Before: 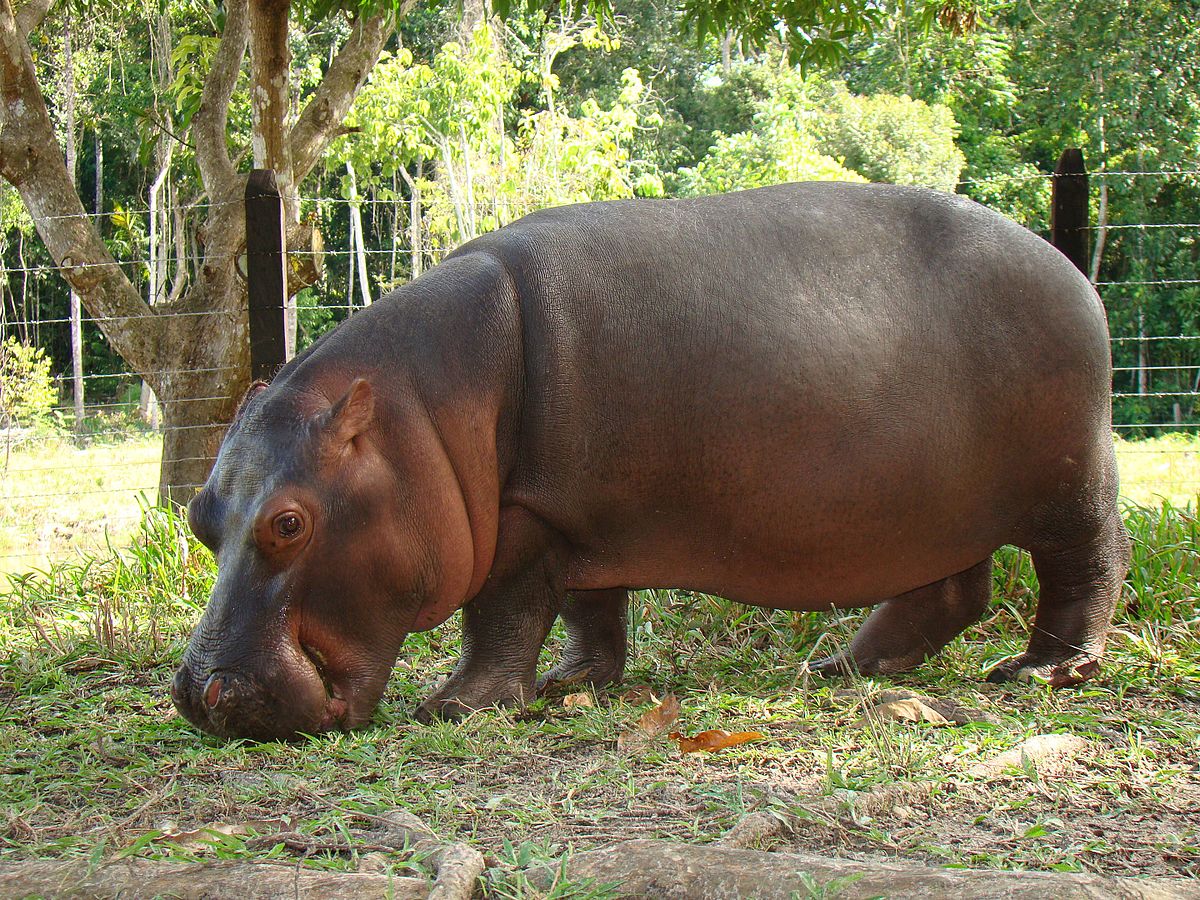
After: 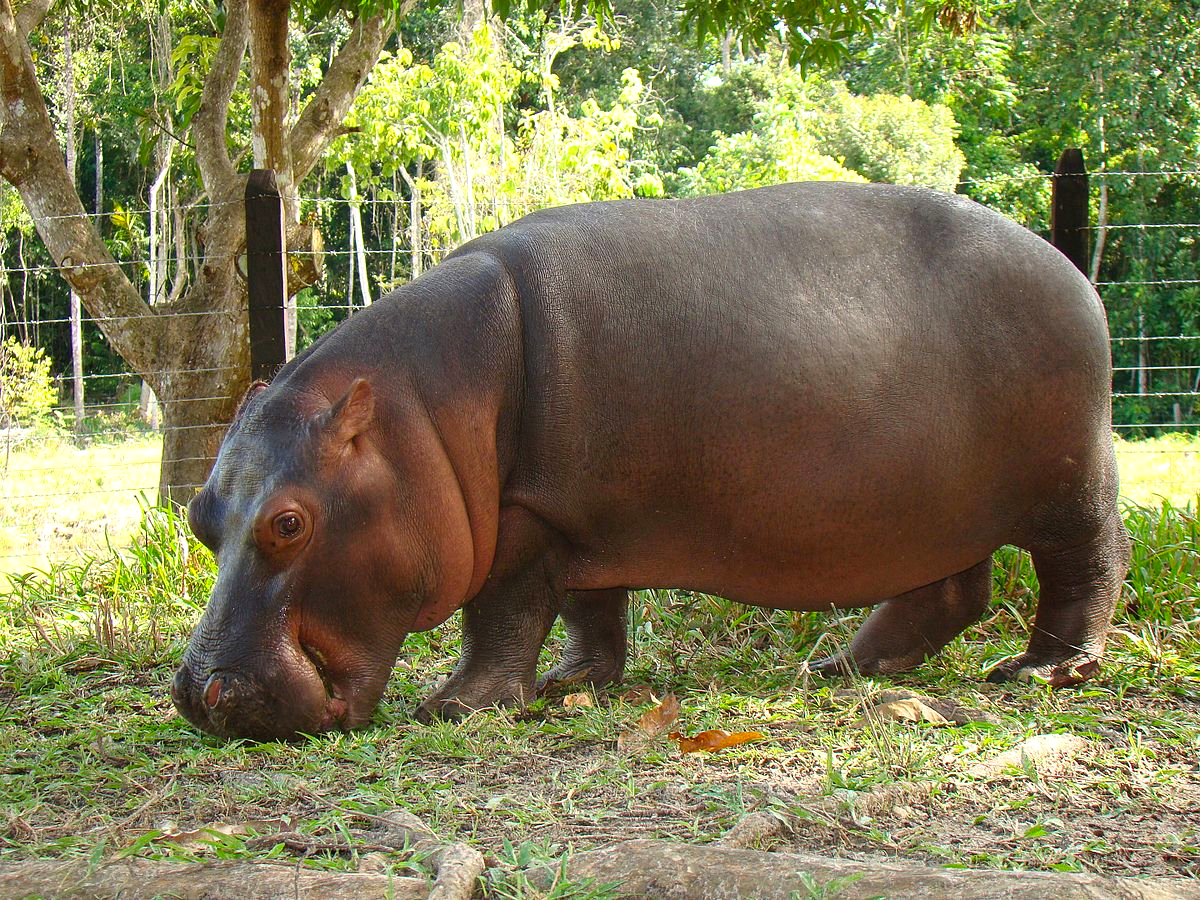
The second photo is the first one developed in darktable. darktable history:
color balance rgb: linear chroma grading › global chroma 8.078%, perceptual saturation grading › global saturation 3.098%, perceptual brilliance grading › global brilliance 3.144%
